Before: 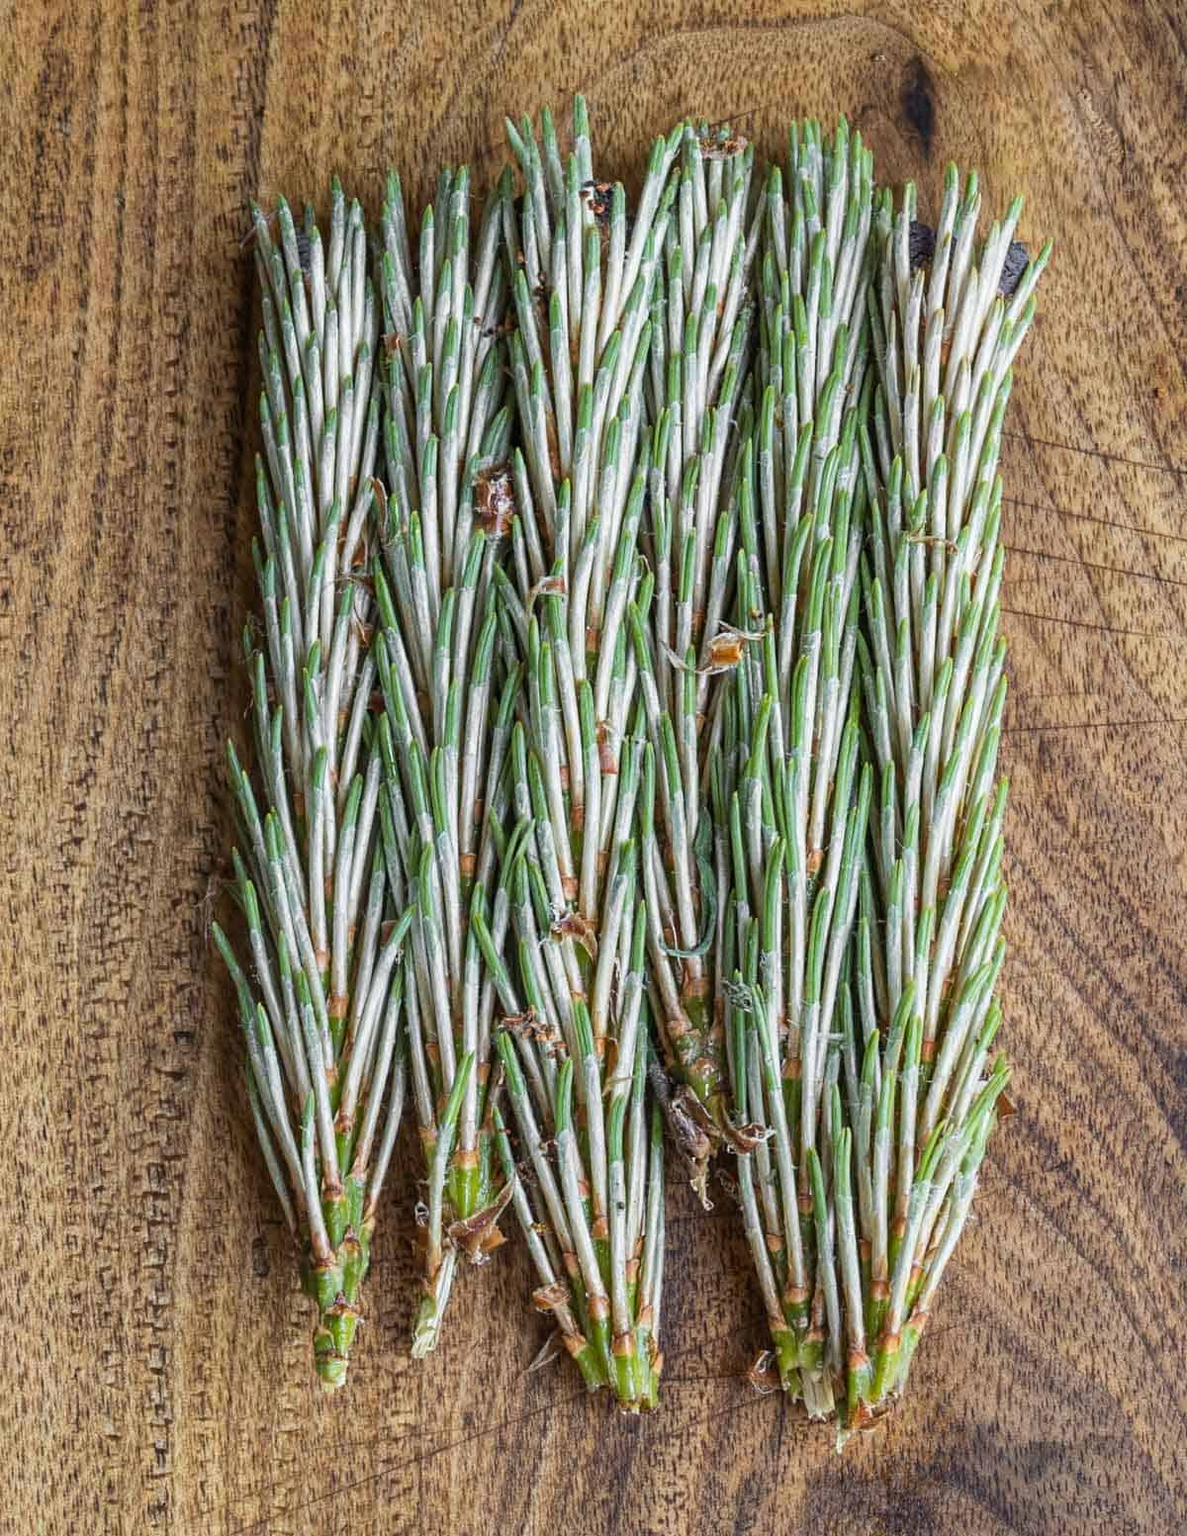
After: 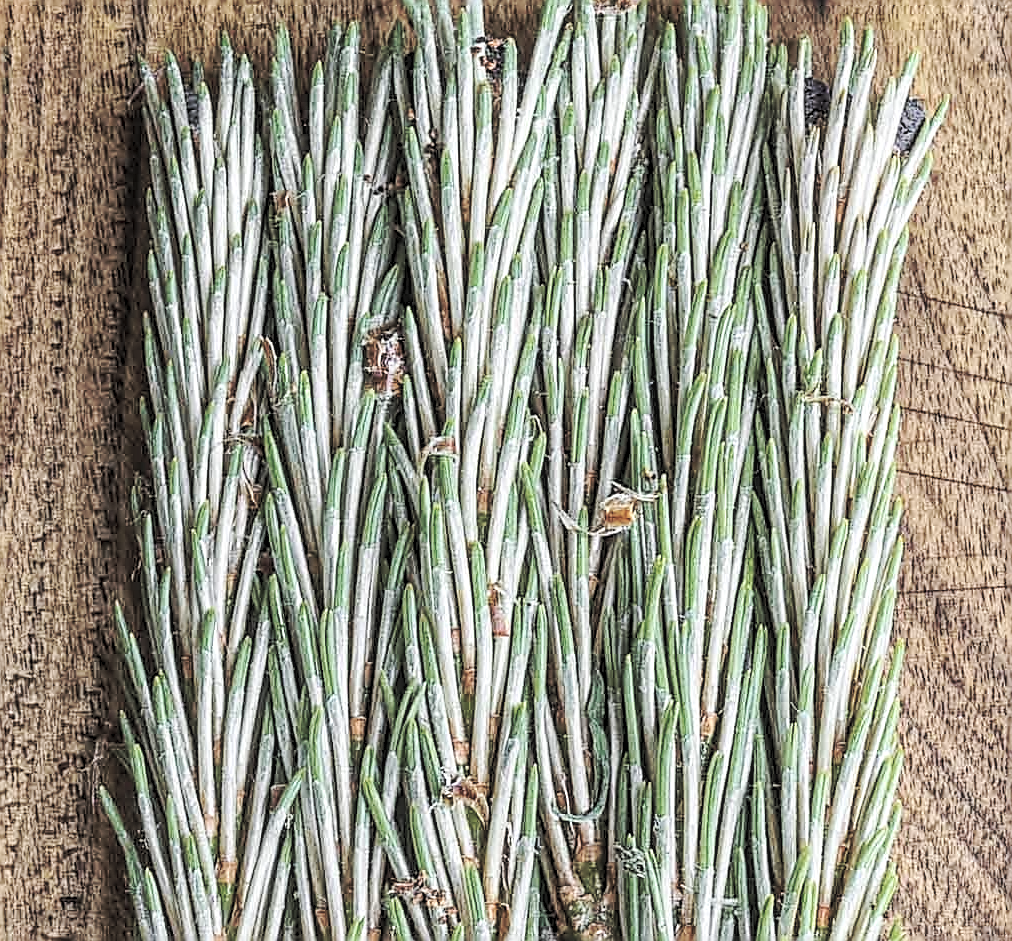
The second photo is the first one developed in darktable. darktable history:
sharpen: radius 1.731, amount 1.277
local contrast: on, module defaults
crop and rotate: left 9.636%, top 9.427%, right 6.014%, bottom 29.943%
color correction: highlights b* 0.002, saturation 0.555
contrast brightness saturation: contrast 0.099, brightness 0.308, saturation 0.143
base curve: curves: ch0 [(0, 0) (0.073, 0.04) (0.157, 0.139) (0.492, 0.492) (0.758, 0.758) (1, 1)], preserve colors none
